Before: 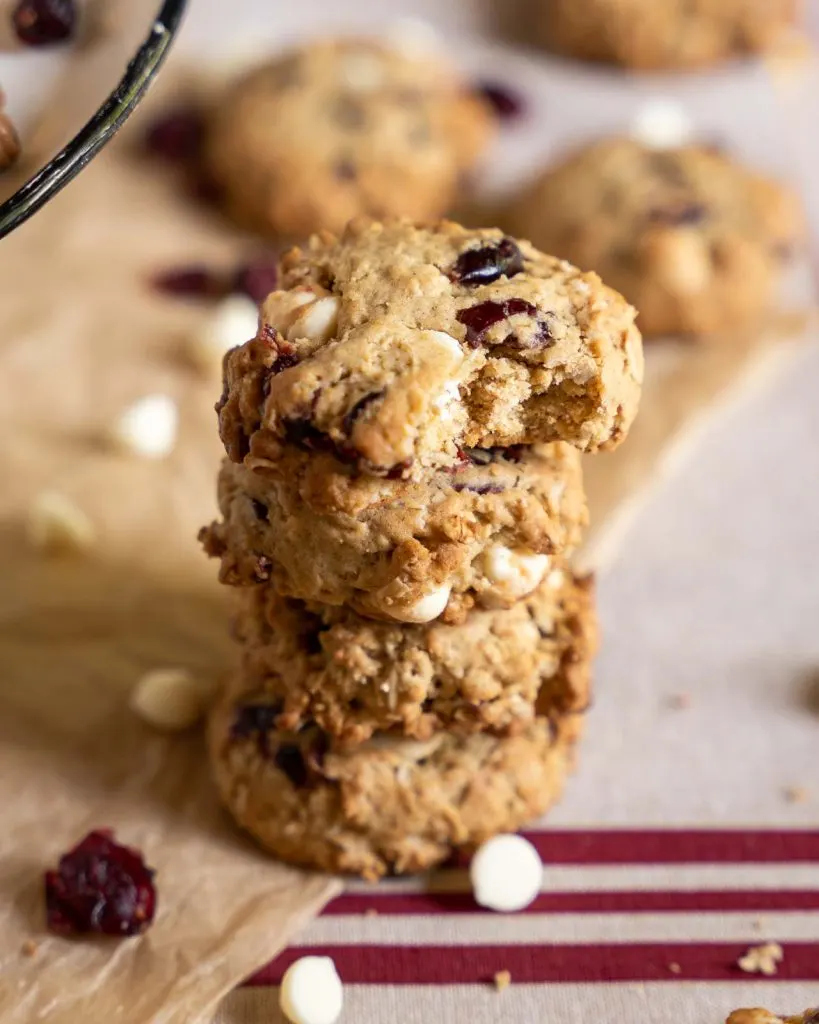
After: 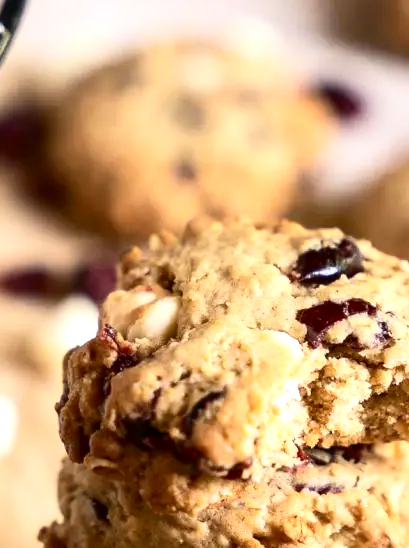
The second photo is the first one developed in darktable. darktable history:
crop: left 19.556%, right 30.401%, bottom 46.458%
contrast brightness saturation: contrast 0.22
exposure: black level correction 0, exposure 0.5 EV, compensate exposure bias true, compensate highlight preservation false
